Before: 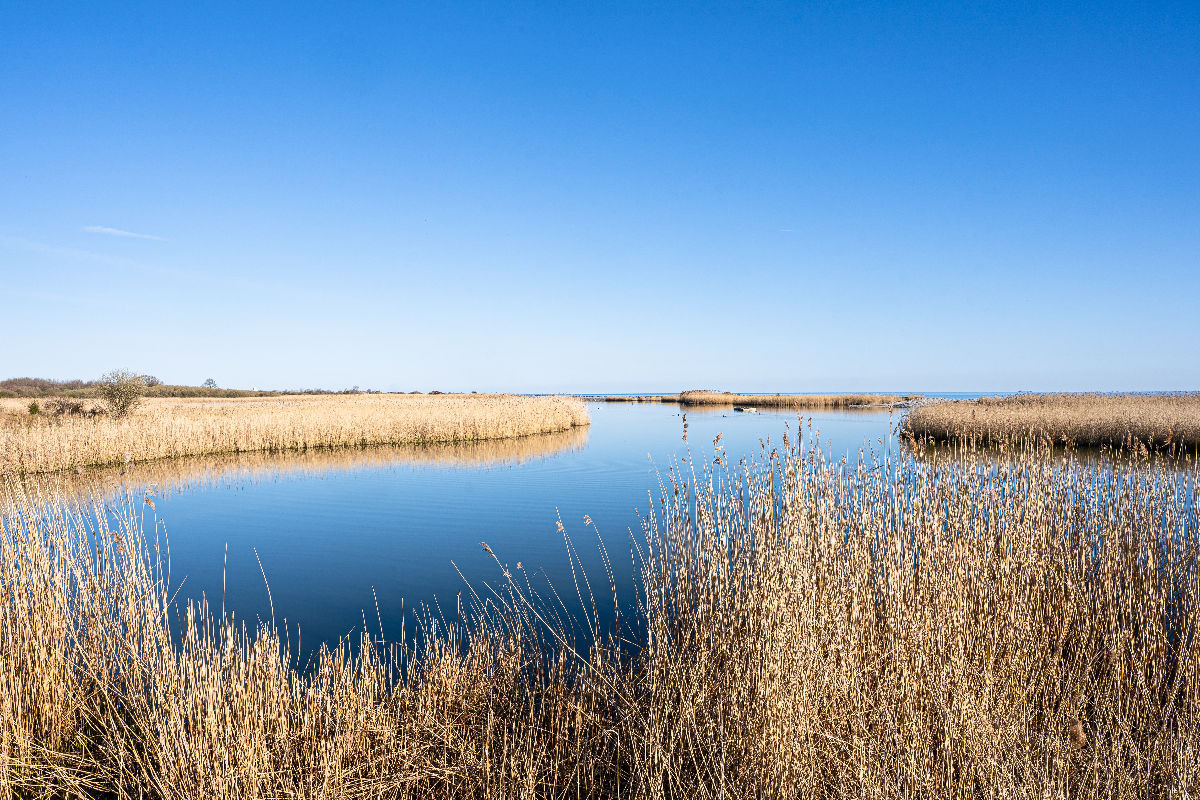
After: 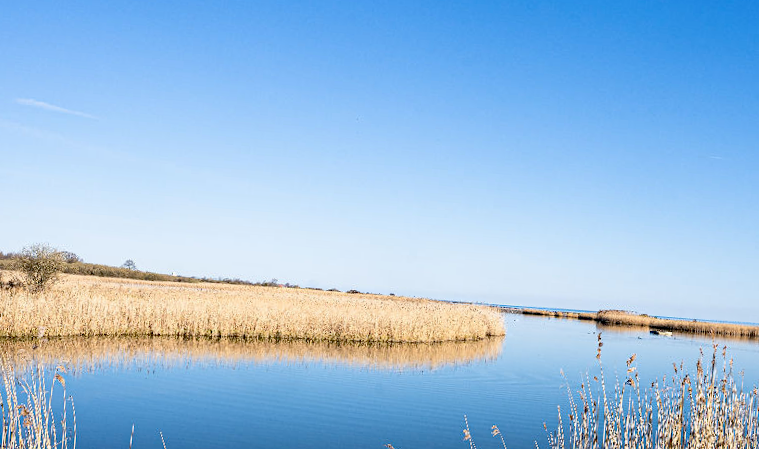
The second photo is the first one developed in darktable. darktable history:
exposure: black level correction 0.017, exposure -0.008 EV, compensate highlight preservation false
crop and rotate: angle -4.52°, left 1.999%, top 6.629%, right 27.426%, bottom 30.668%
